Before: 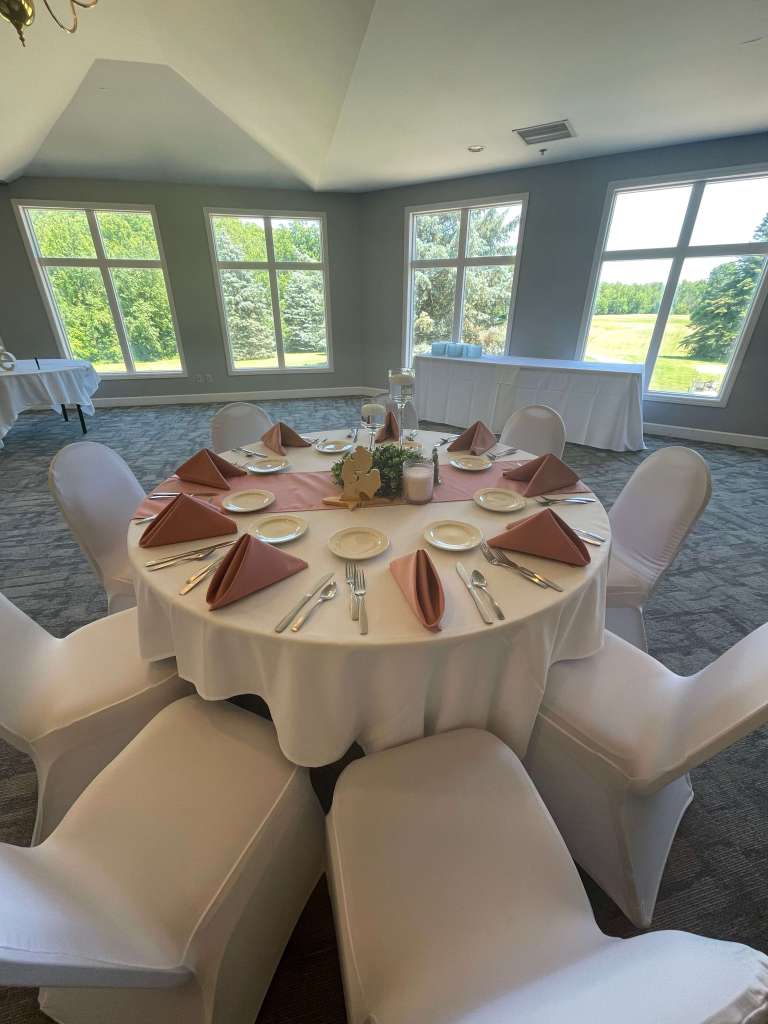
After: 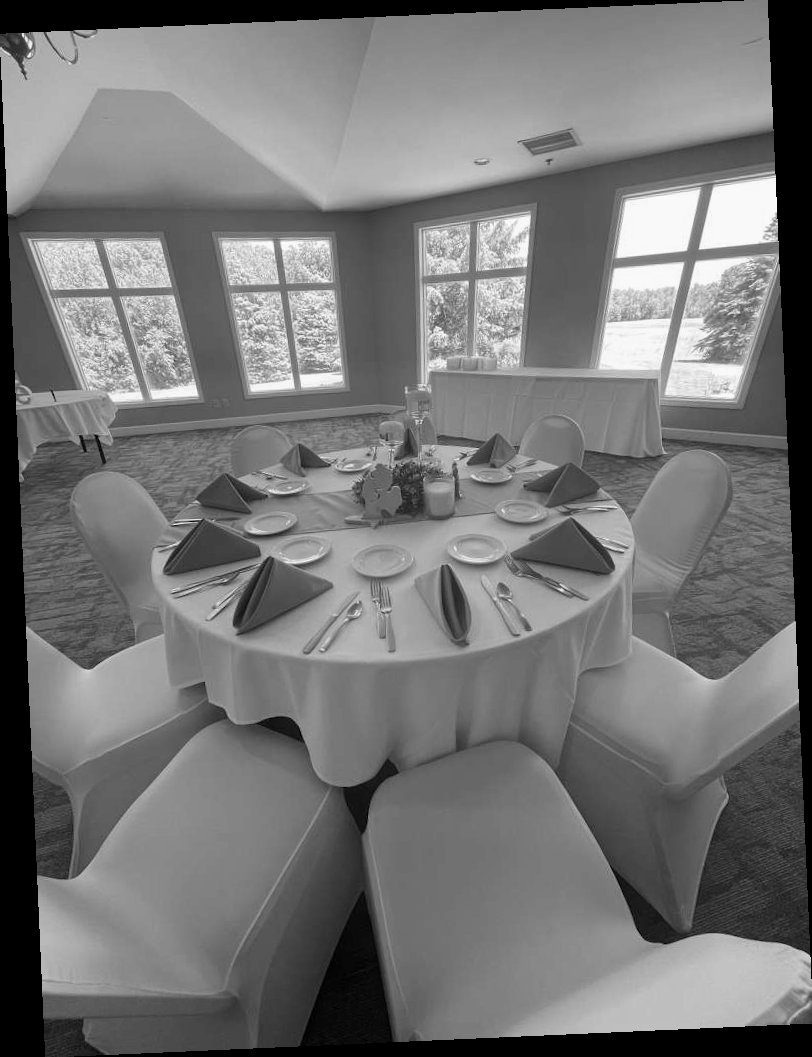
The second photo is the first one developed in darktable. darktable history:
rotate and perspective: rotation -2.56°, automatic cropping off
monochrome: a 32, b 64, size 2.3
